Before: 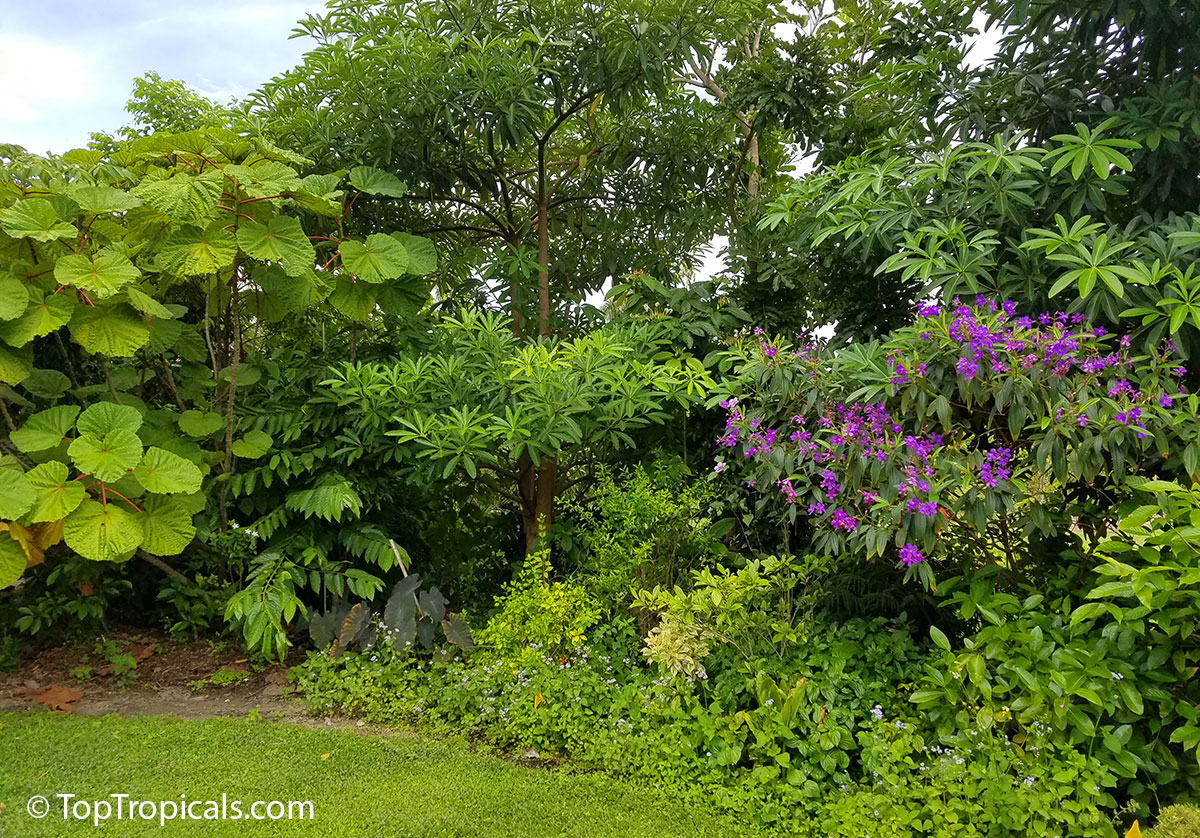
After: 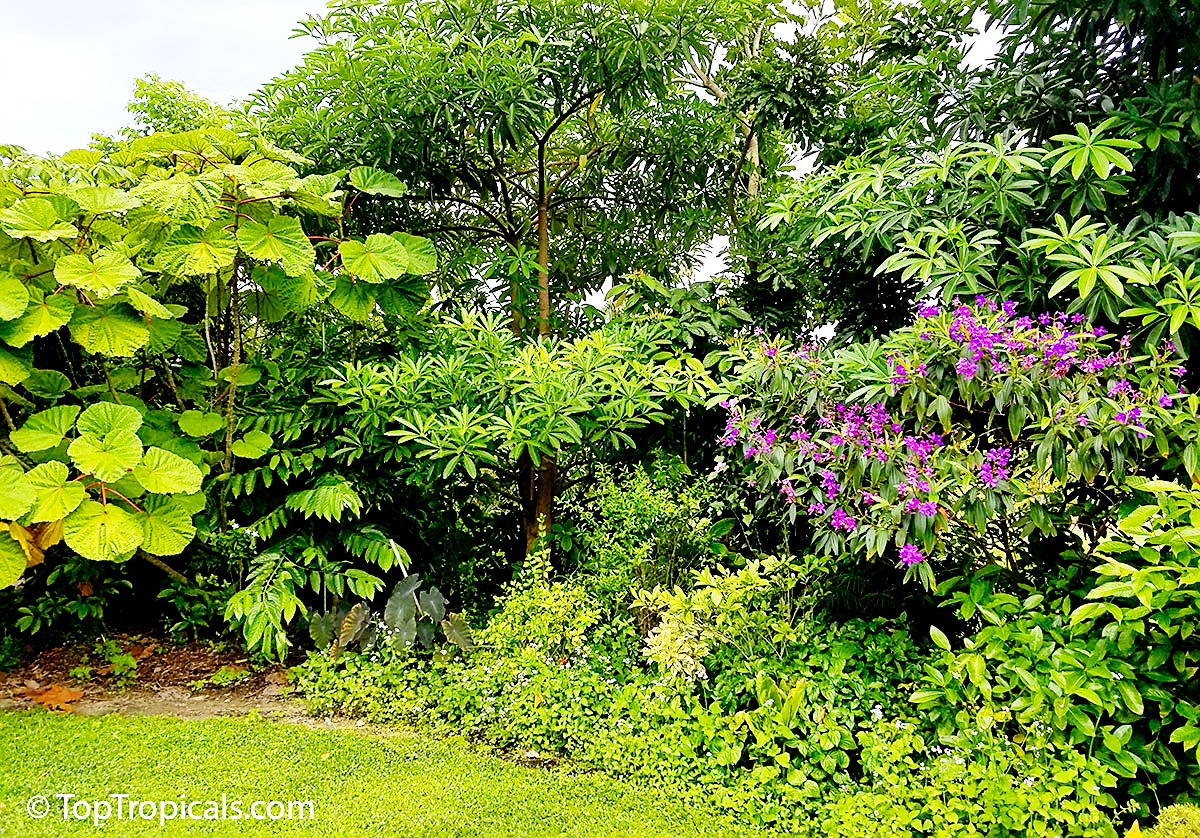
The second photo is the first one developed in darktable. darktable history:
sharpen: on, module defaults
base curve: curves: ch0 [(0, 0) (0, 0.001) (0.001, 0.001) (0.004, 0.002) (0.007, 0.004) (0.015, 0.013) (0.033, 0.045) (0.052, 0.096) (0.075, 0.17) (0.099, 0.241) (0.163, 0.42) (0.219, 0.55) (0.259, 0.616) (0.327, 0.722) (0.365, 0.765) (0.522, 0.873) (0.547, 0.881) (0.689, 0.919) (0.826, 0.952) (1, 1)], preserve colors none
exposure: black level correction 0.01, exposure 0.016 EV, compensate highlight preservation false
